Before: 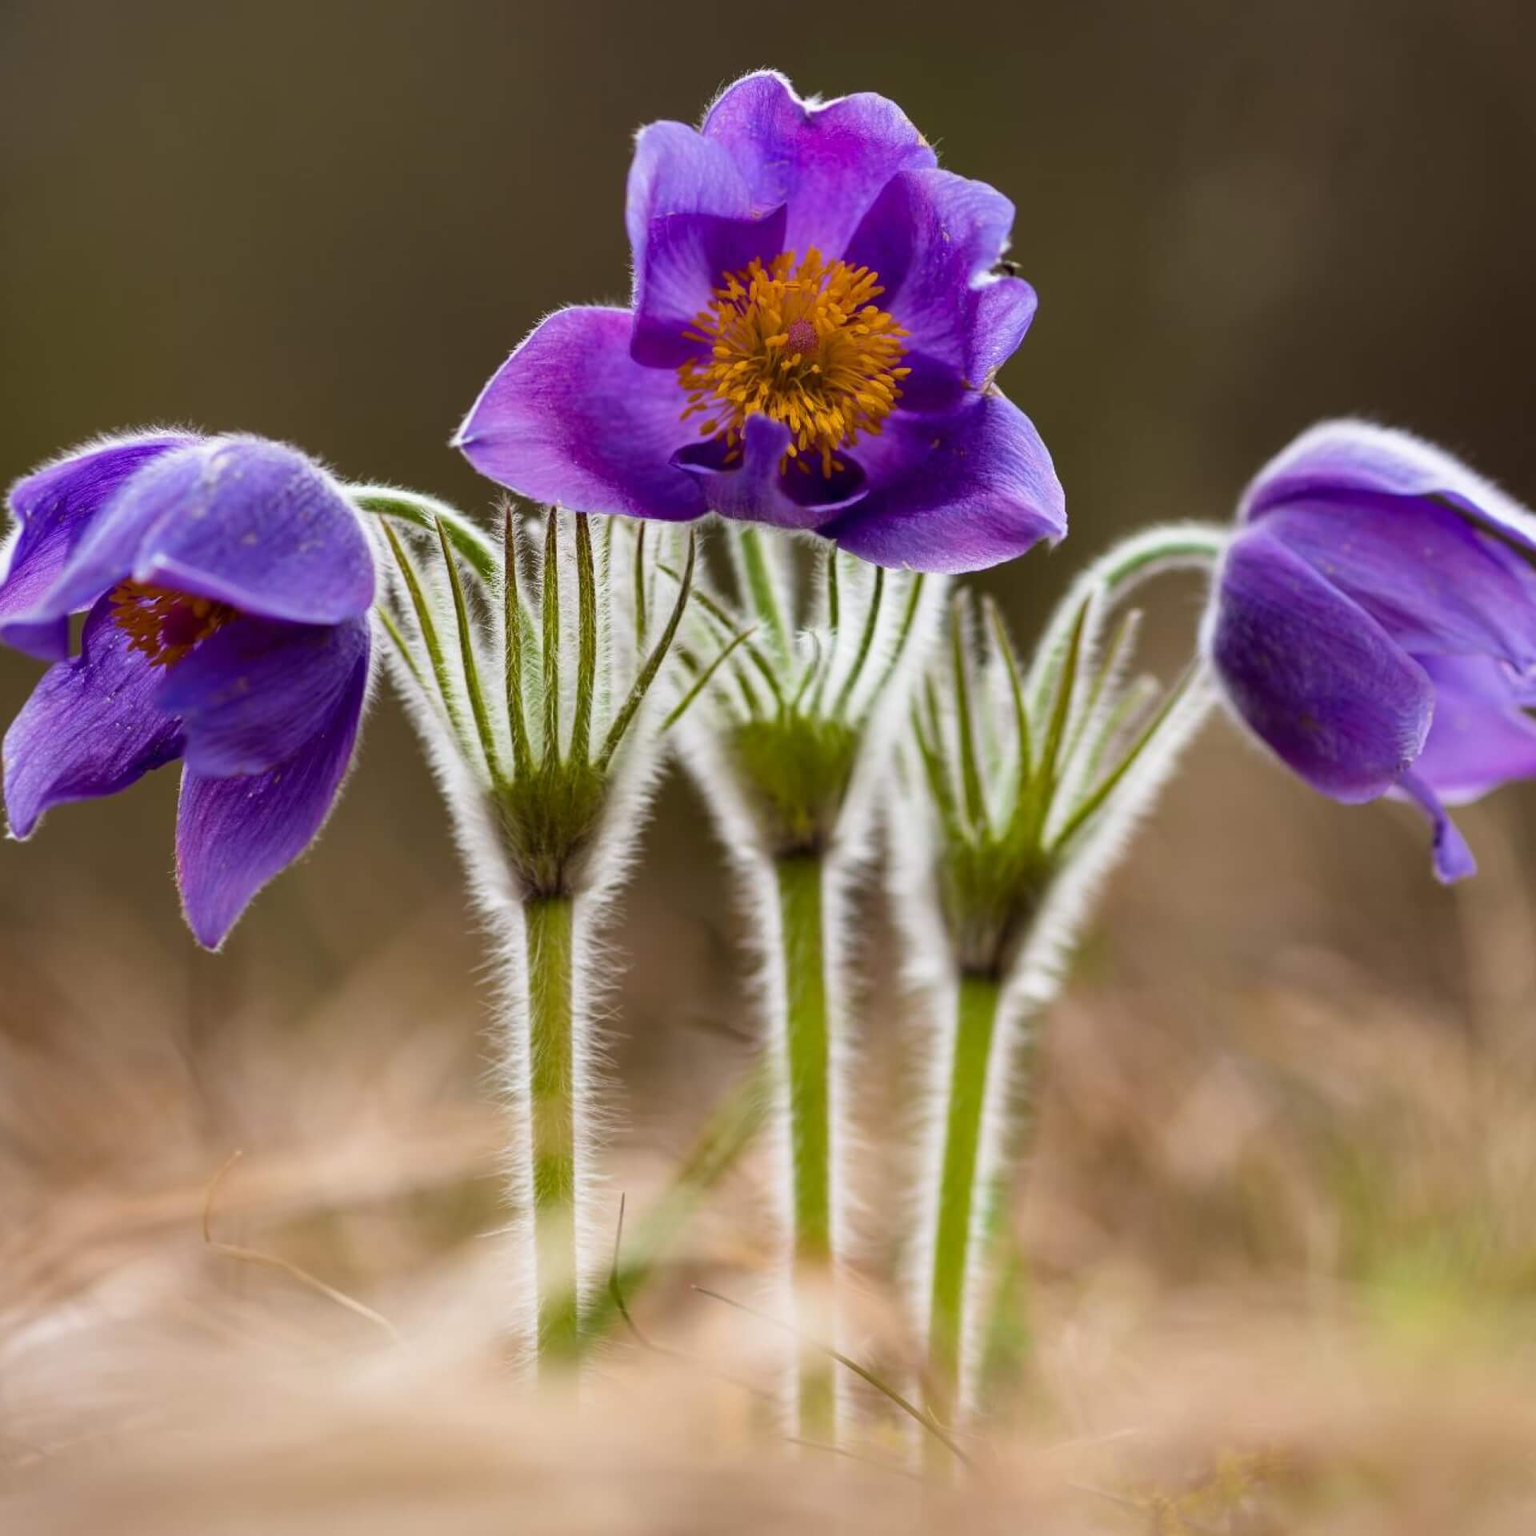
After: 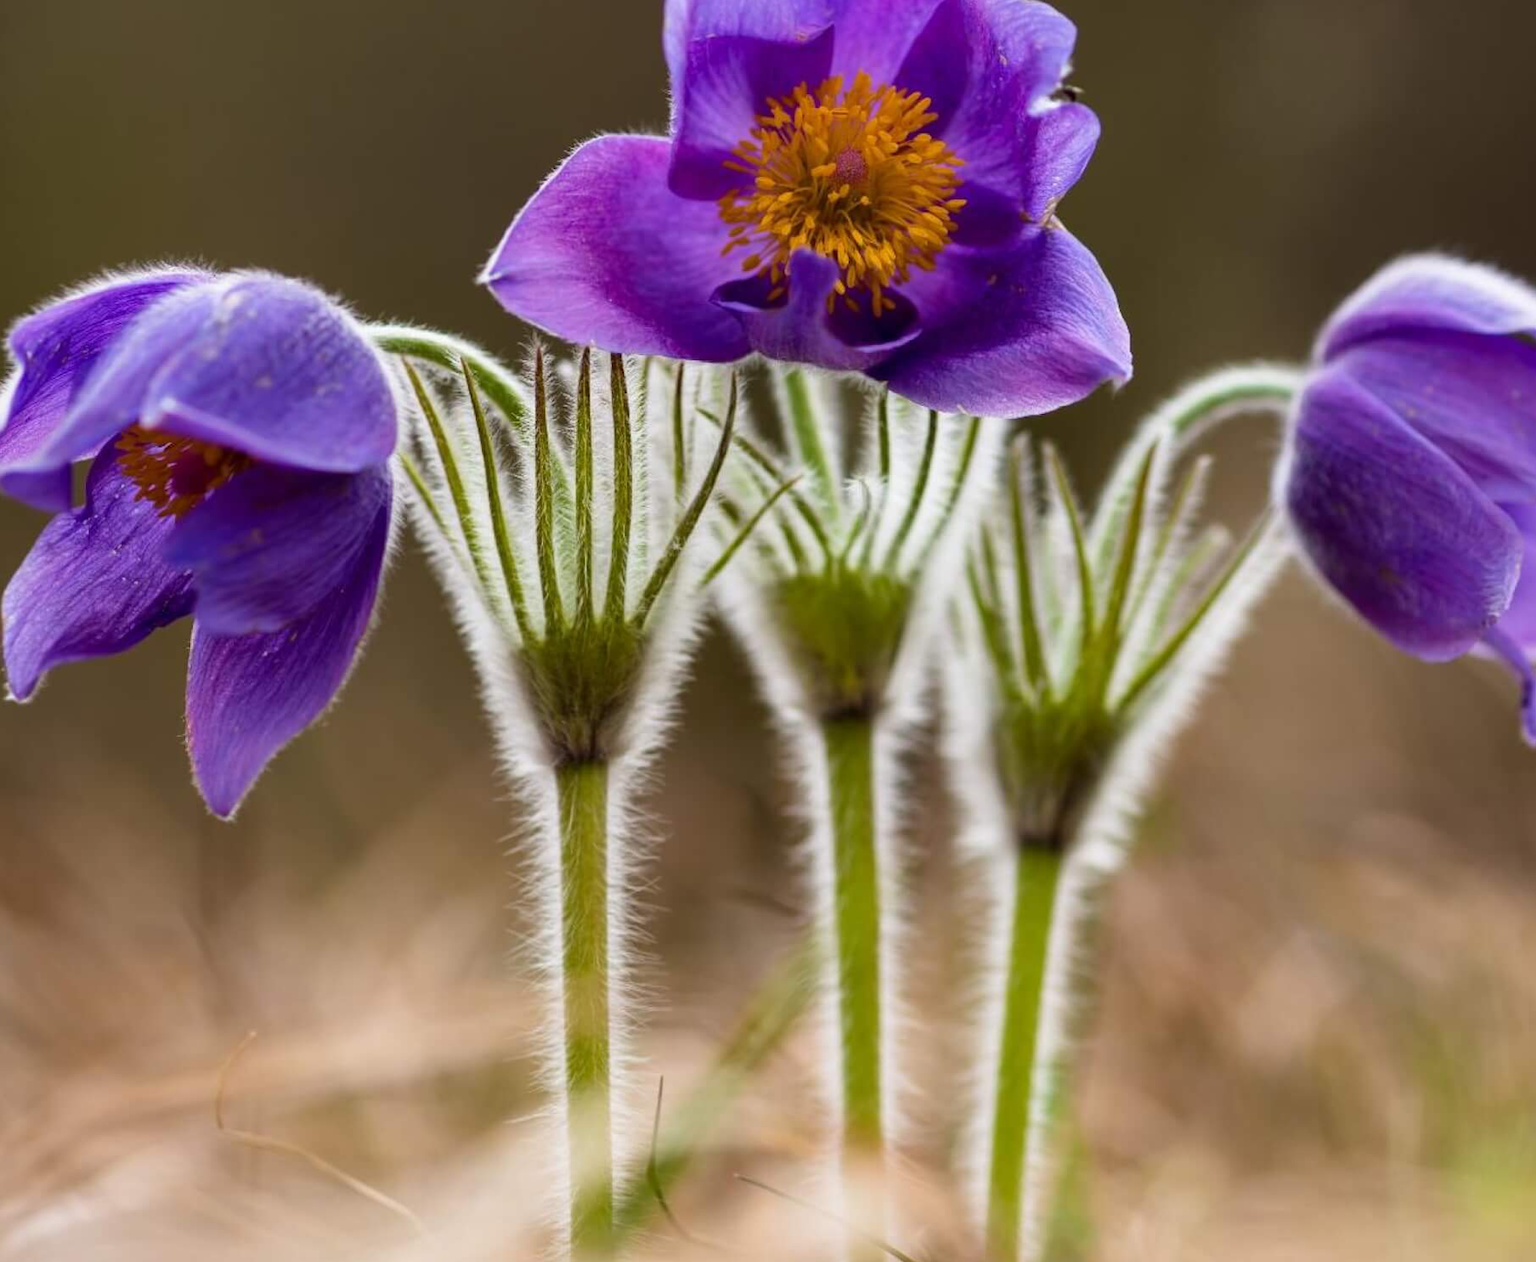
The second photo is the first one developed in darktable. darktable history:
crop and rotate: angle 0.062°, top 11.689%, right 5.723%, bottom 10.784%
